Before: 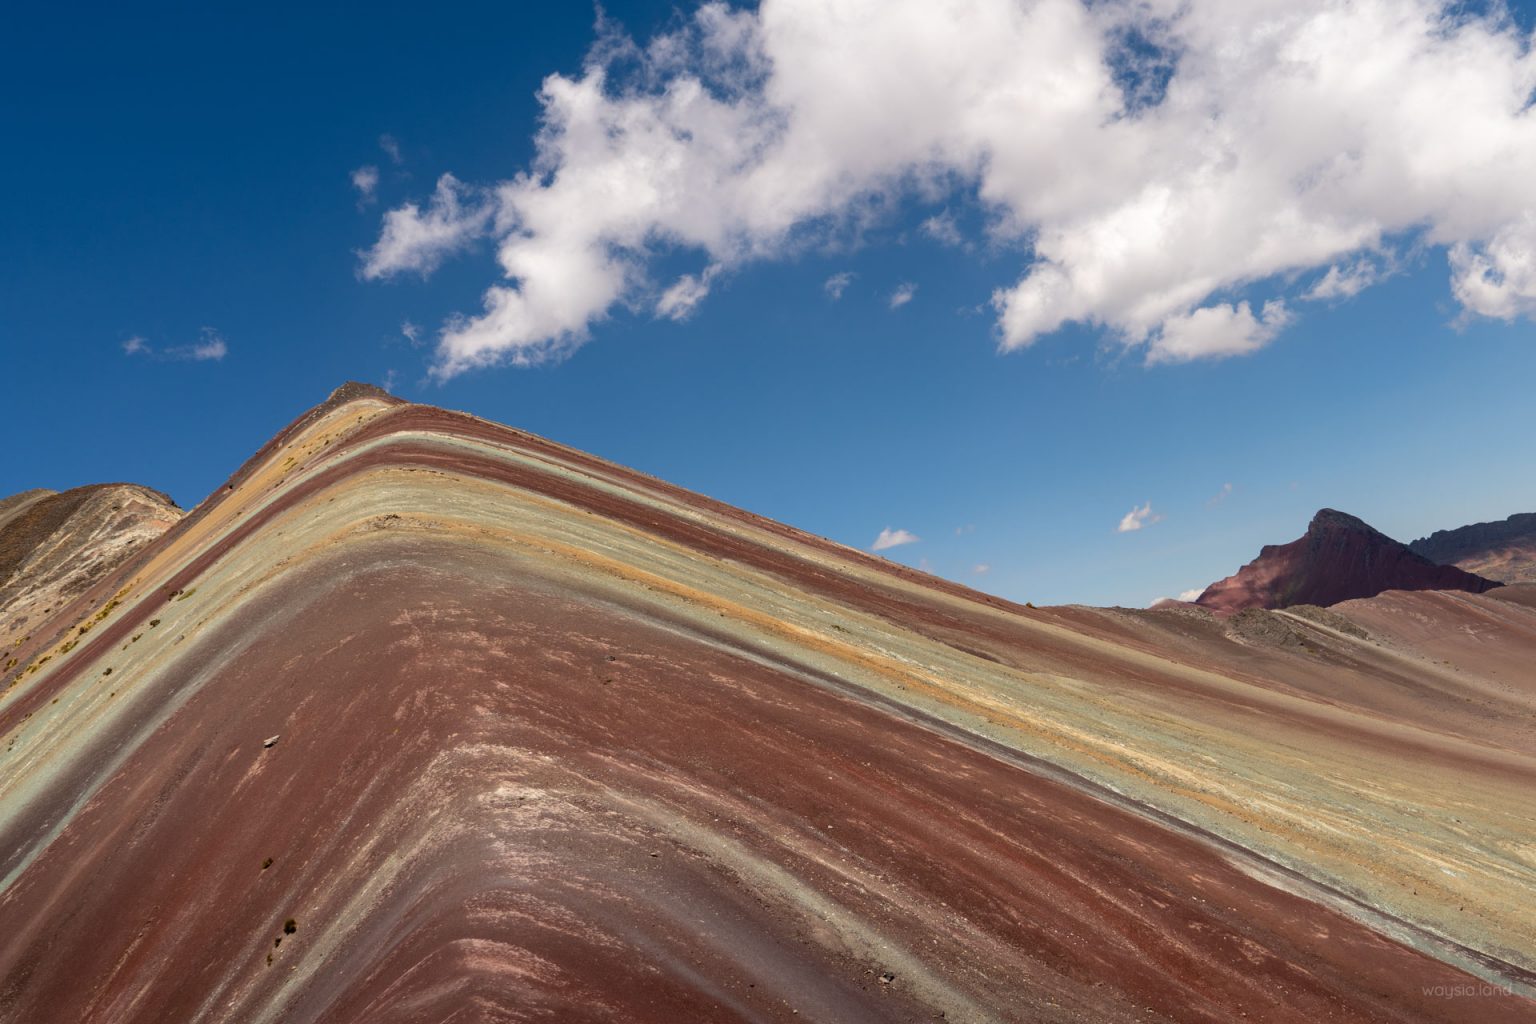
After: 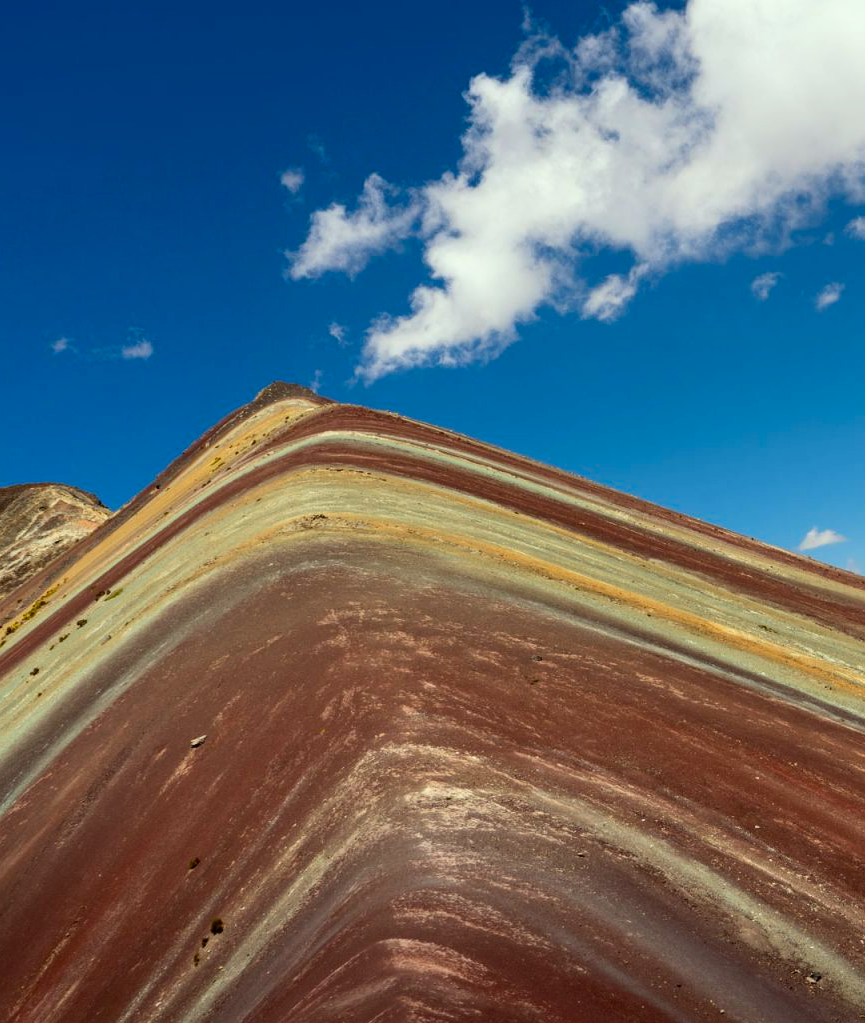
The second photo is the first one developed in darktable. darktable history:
contrast brightness saturation: contrast 0.174, saturation 0.309
color correction: highlights a* -8.09, highlights b* 3.23
crop: left 4.792%, right 38.888%
